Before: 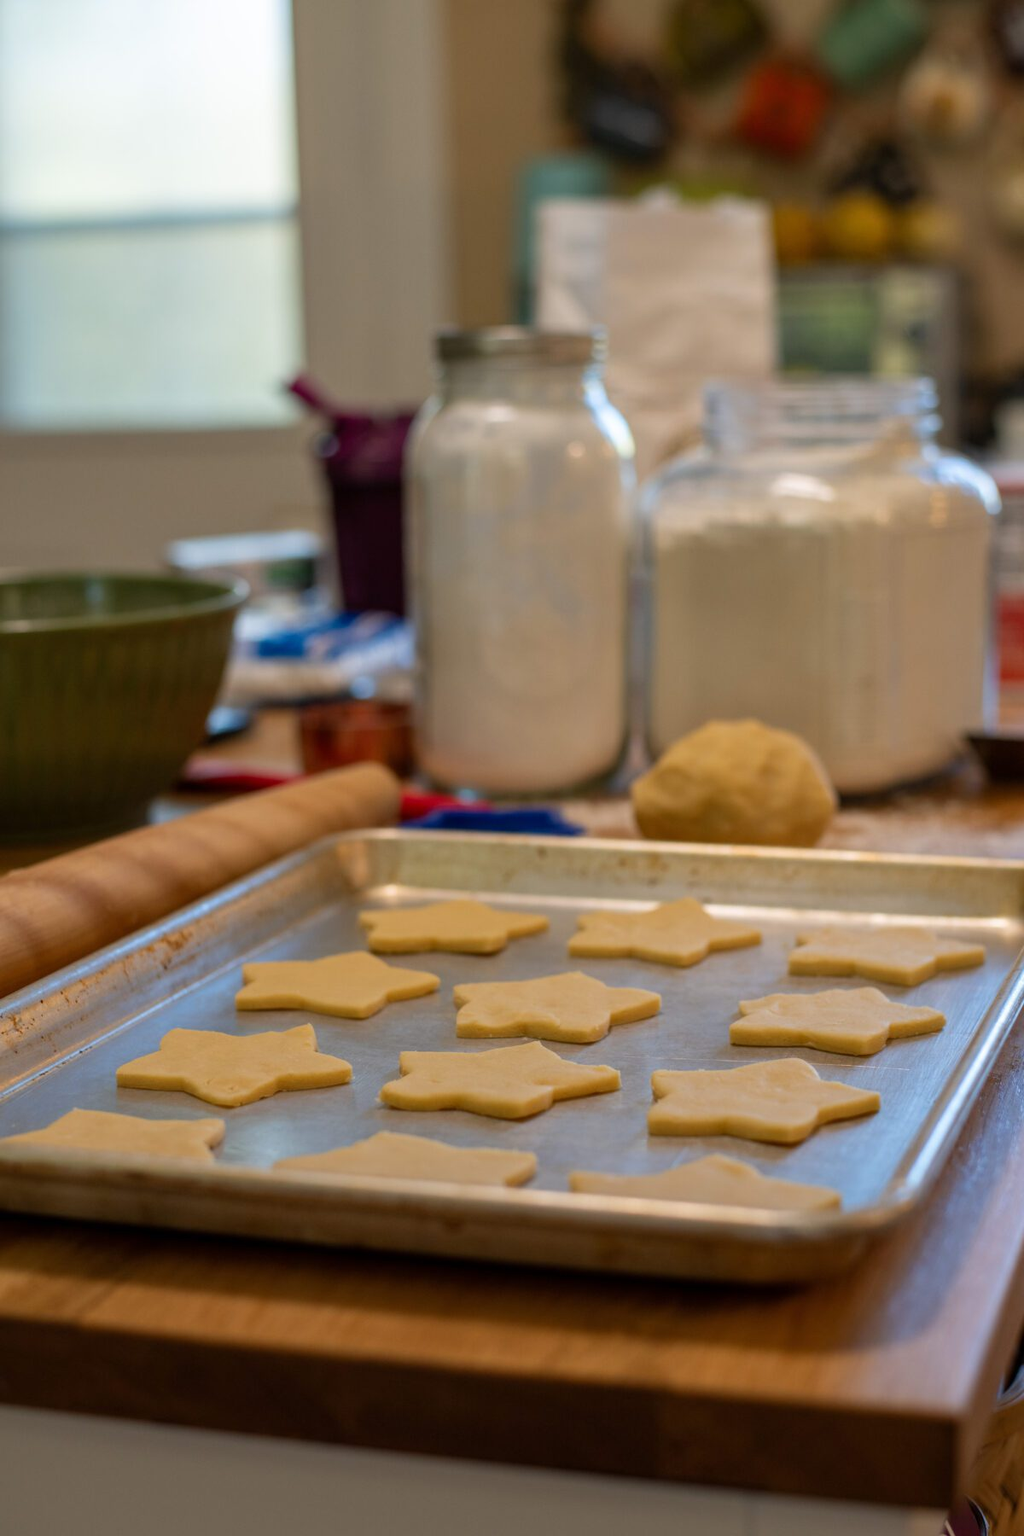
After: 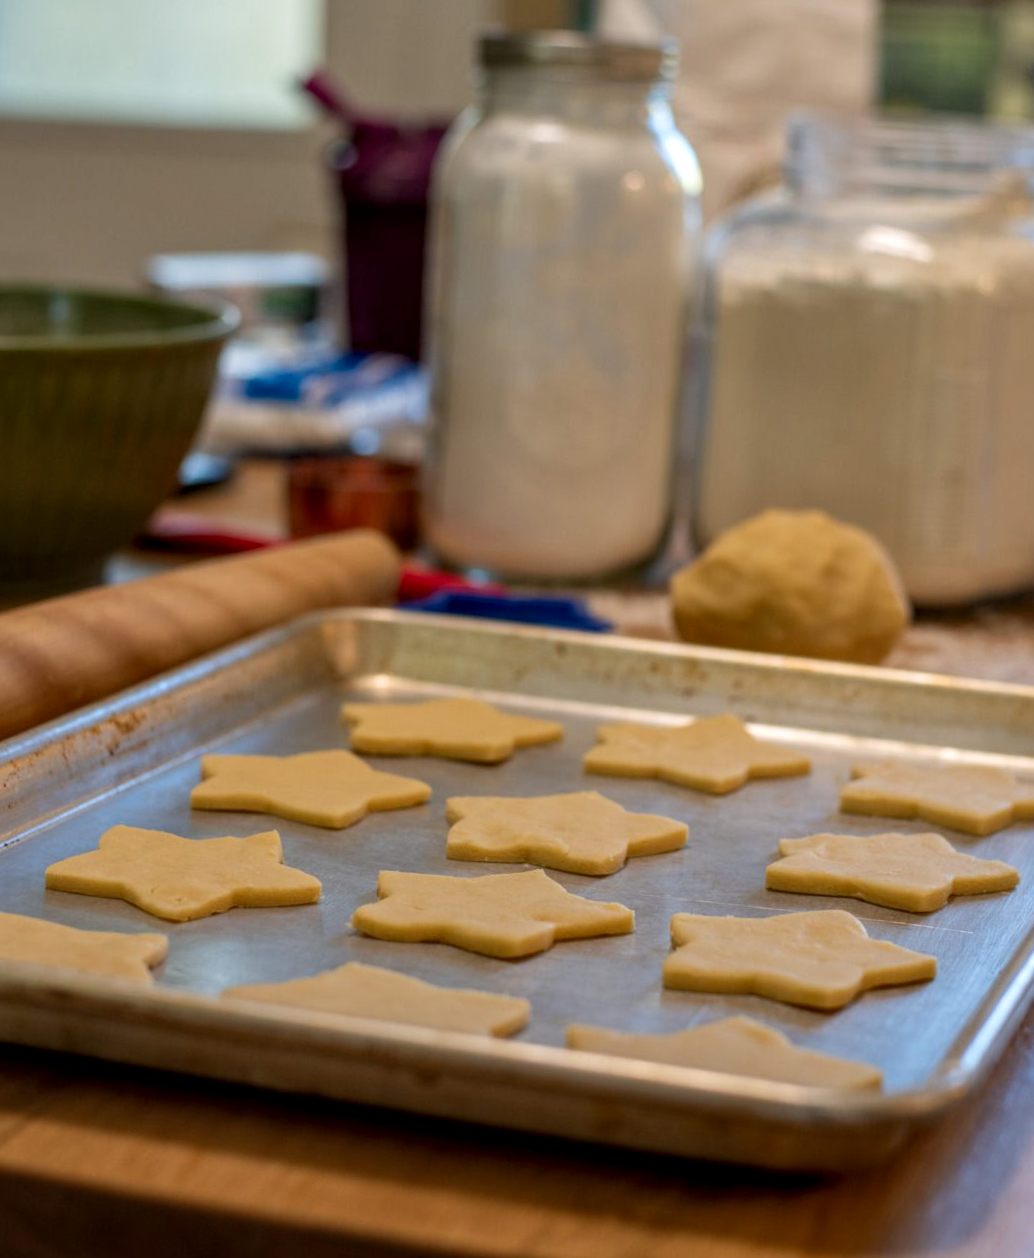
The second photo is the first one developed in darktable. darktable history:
crop and rotate: angle -3.98°, left 9.718%, top 20.877%, right 12.006%, bottom 12.136%
local contrast: on, module defaults
